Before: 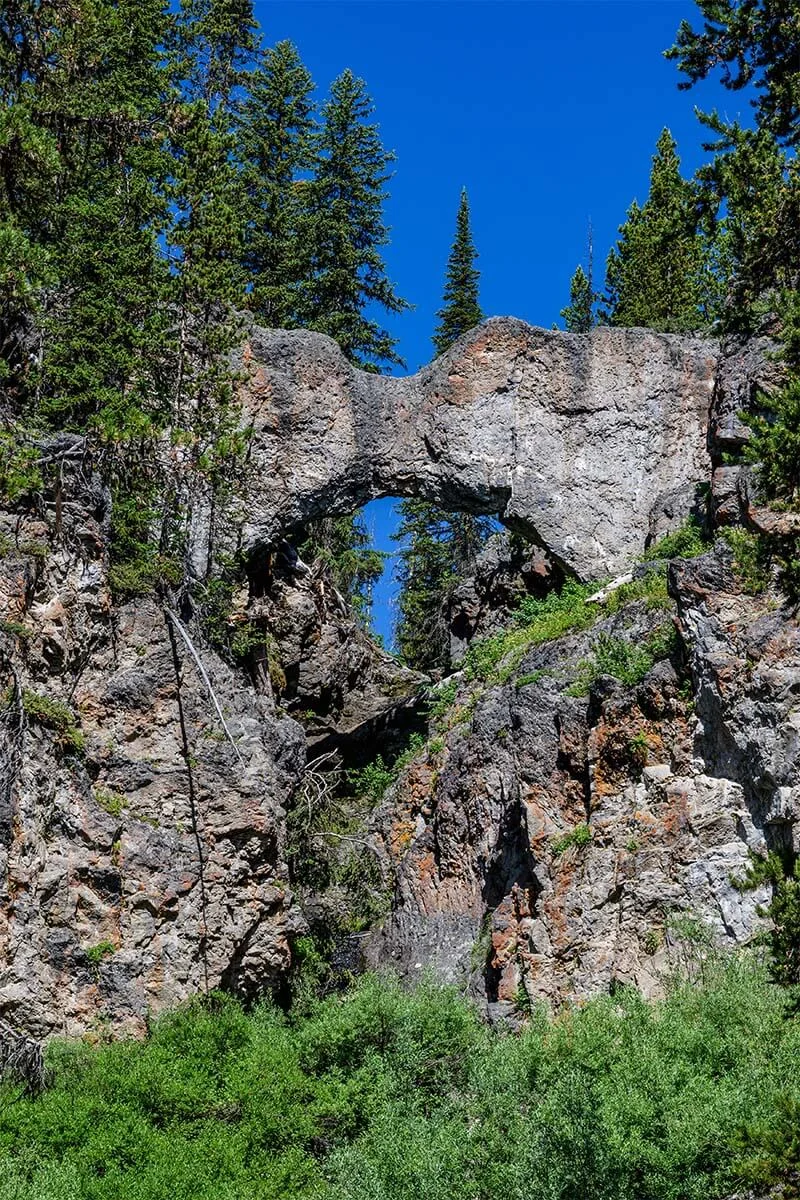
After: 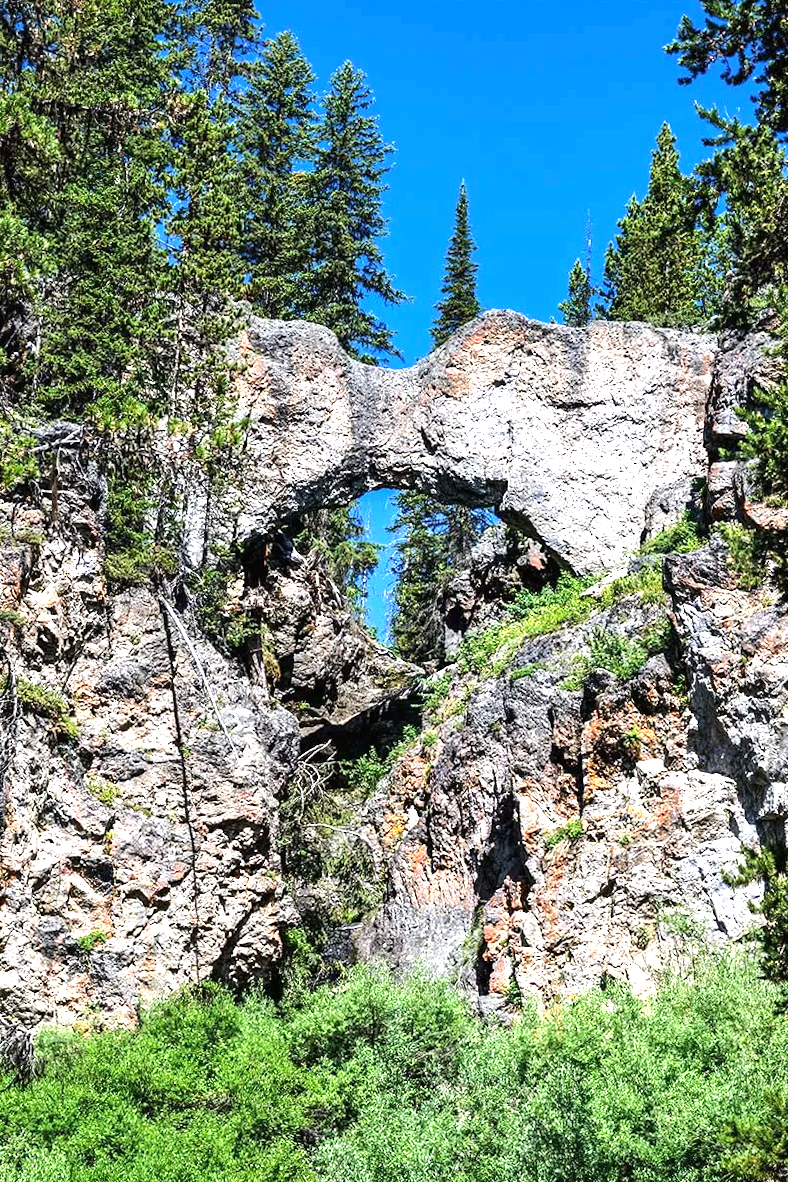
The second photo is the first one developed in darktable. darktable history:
crop and rotate: angle -0.581°
tone equalizer: -8 EV -0.389 EV, -7 EV -0.366 EV, -6 EV -0.315 EV, -5 EV -0.223 EV, -3 EV 0.24 EV, -2 EV 0.321 EV, -1 EV 0.377 EV, +0 EV 0.409 EV, edges refinement/feathering 500, mask exposure compensation -1.57 EV, preserve details no
exposure: black level correction 0, exposure 1.103 EV, compensate exposure bias true, compensate highlight preservation false
